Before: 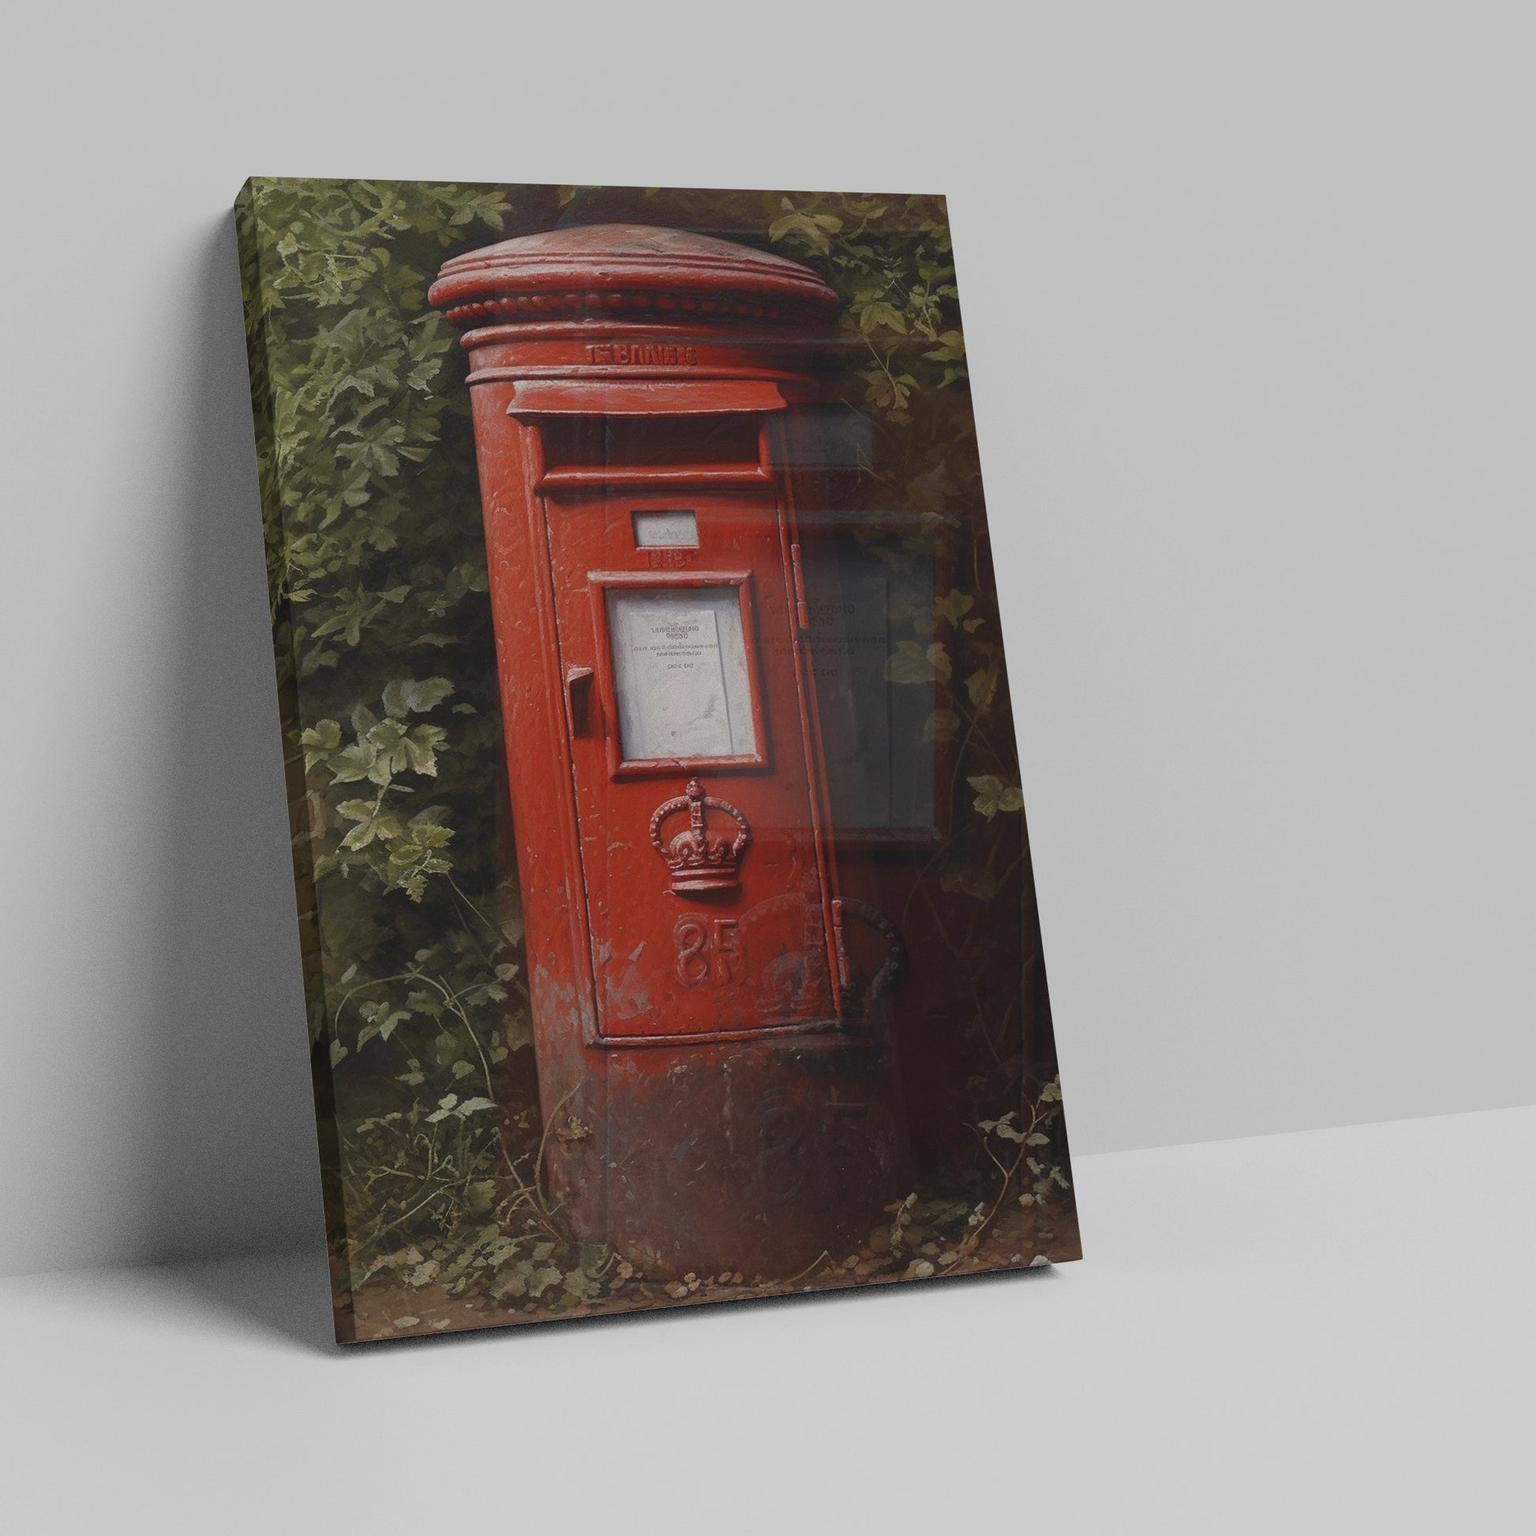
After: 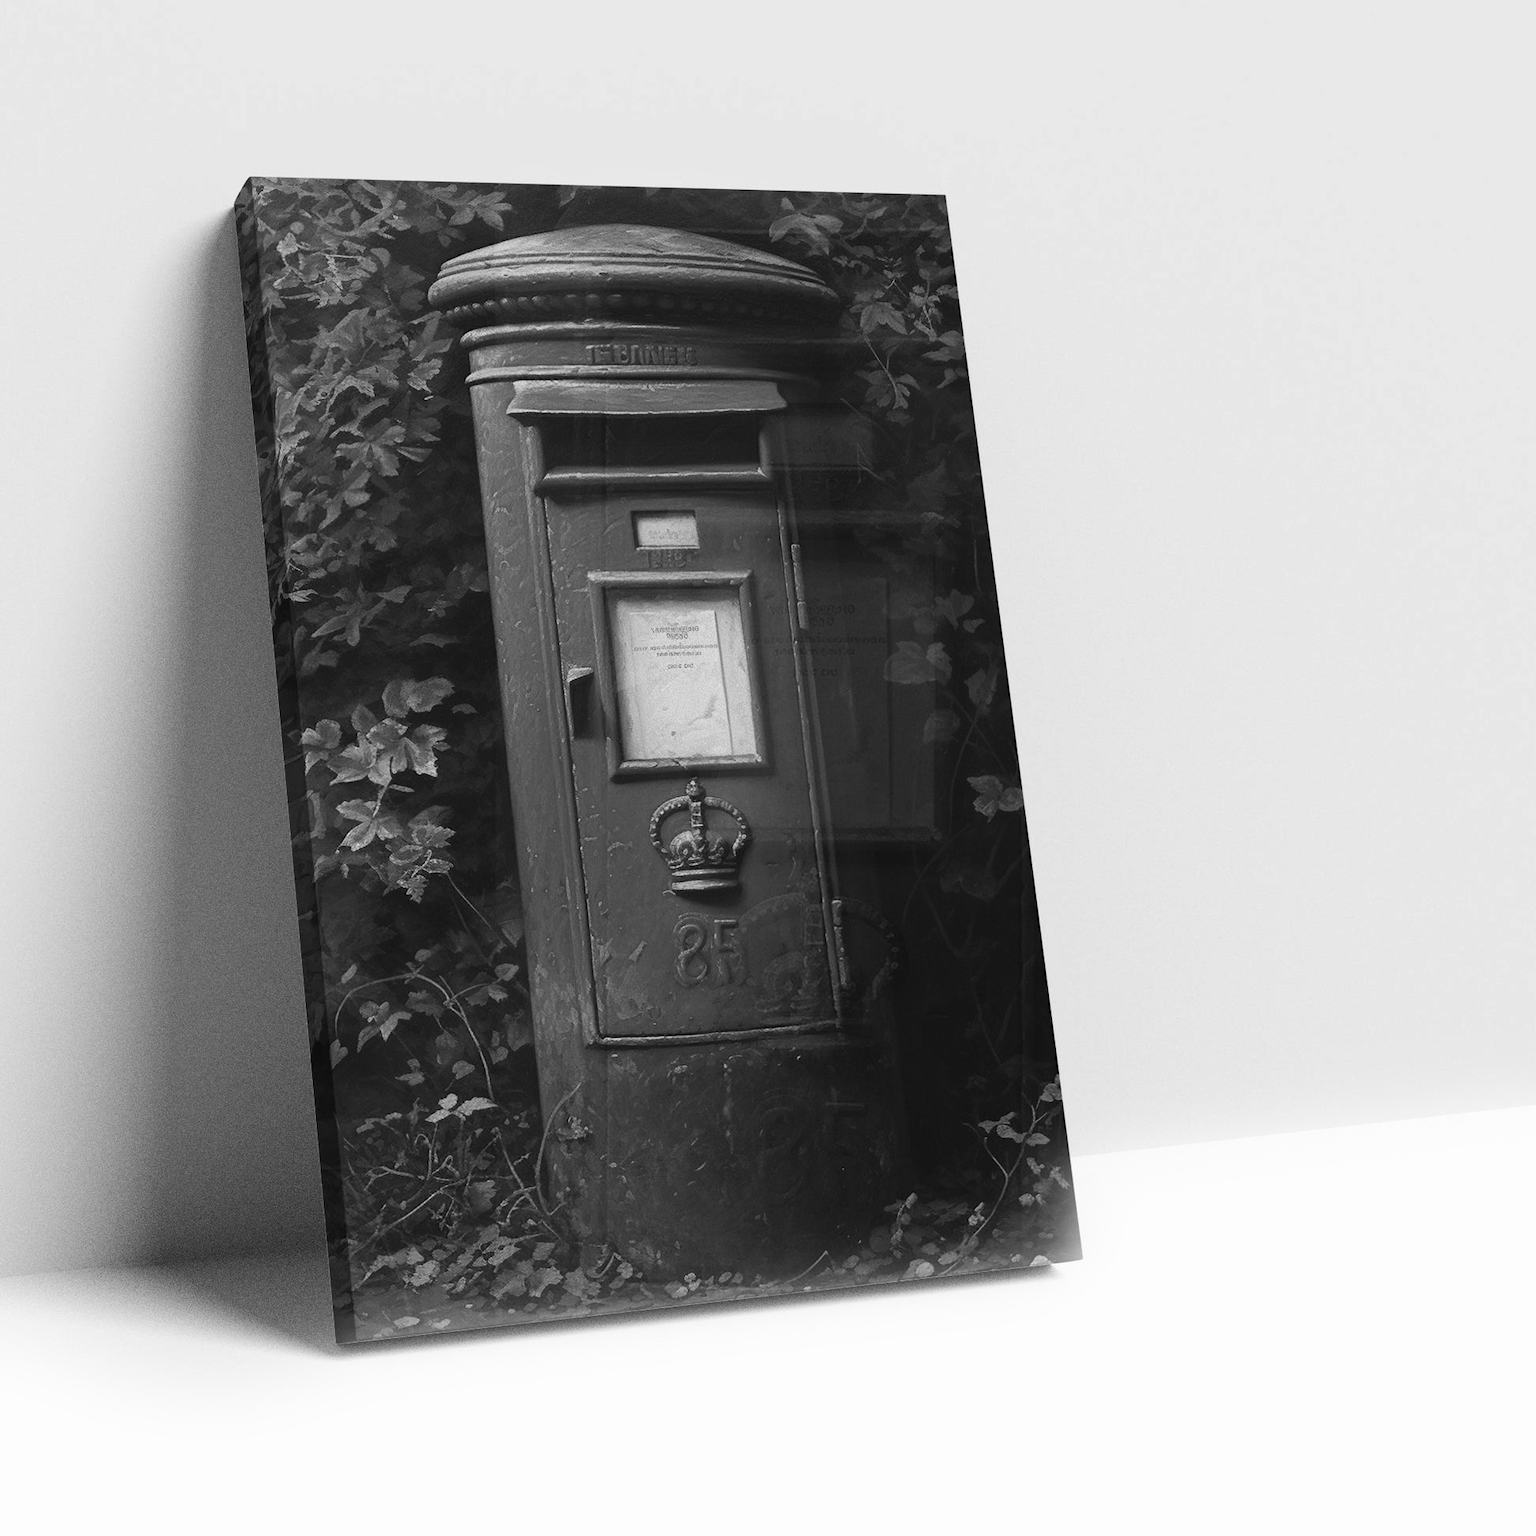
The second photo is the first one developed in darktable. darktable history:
color correction: highlights a* 1.39, highlights b* 17.83
monochrome: size 1
bloom: size 9%, threshold 100%, strength 7%
tone equalizer: -8 EV -0.75 EV, -7 EV -0.7 EV, -6 EV -0.6 EV, -5 EV -0.4 EV, -3 EV 0.4 EV, -2 EV 0.6 EV, -1 EV 0.7 EV, +0 EV 0.75 EV, edges refinement/feathering 500, mask exposure compensation -1.57 EV, preserve details no
